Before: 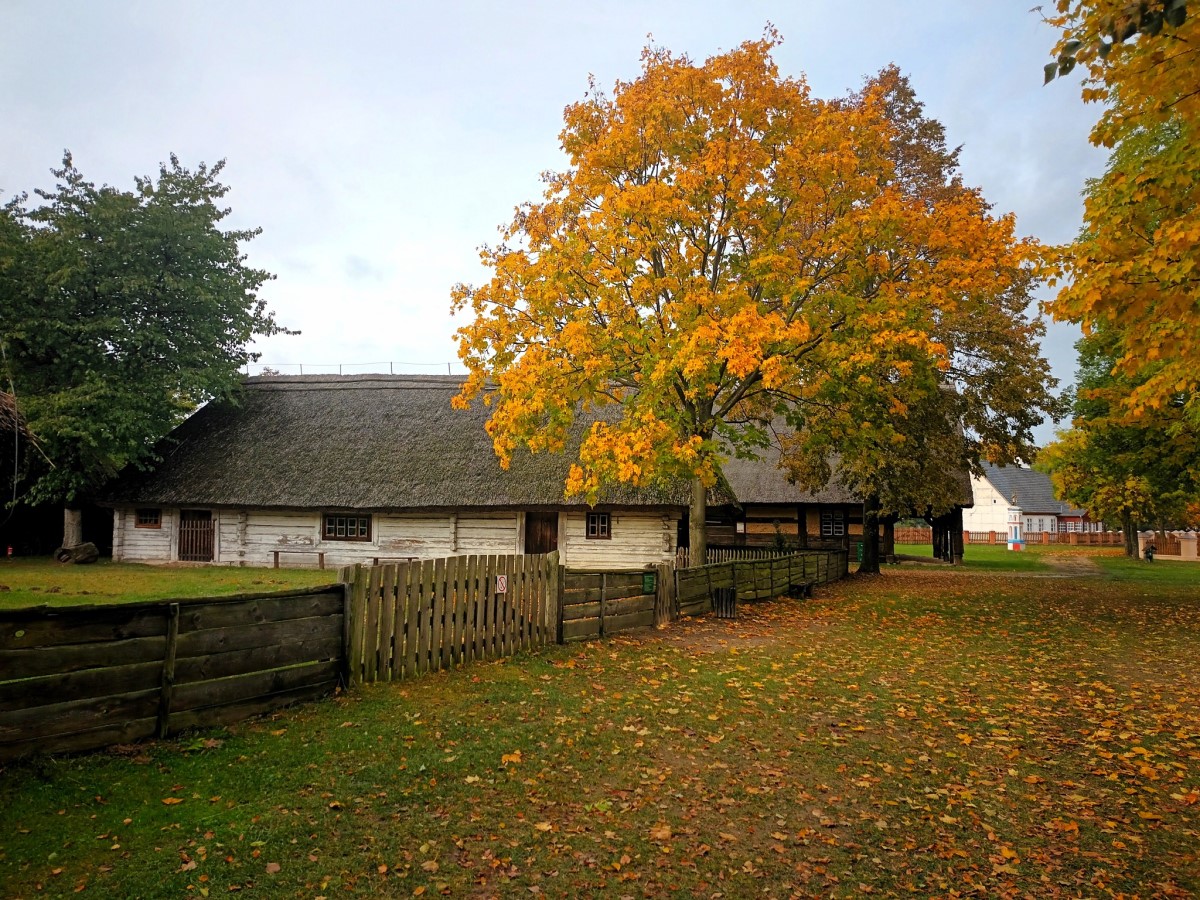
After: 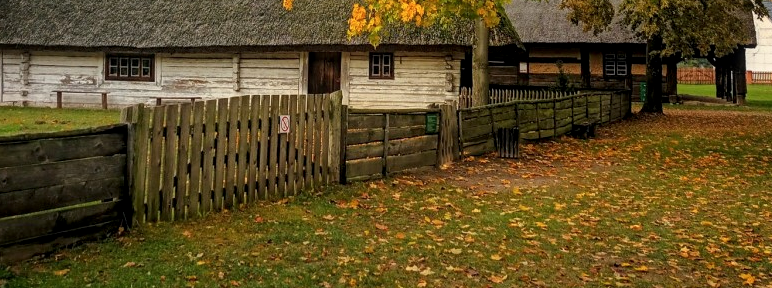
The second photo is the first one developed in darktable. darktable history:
local contrast: on, module defaults
crop: left 18.091%, top 51.13%, right 17.525%, bottom 16.85%
